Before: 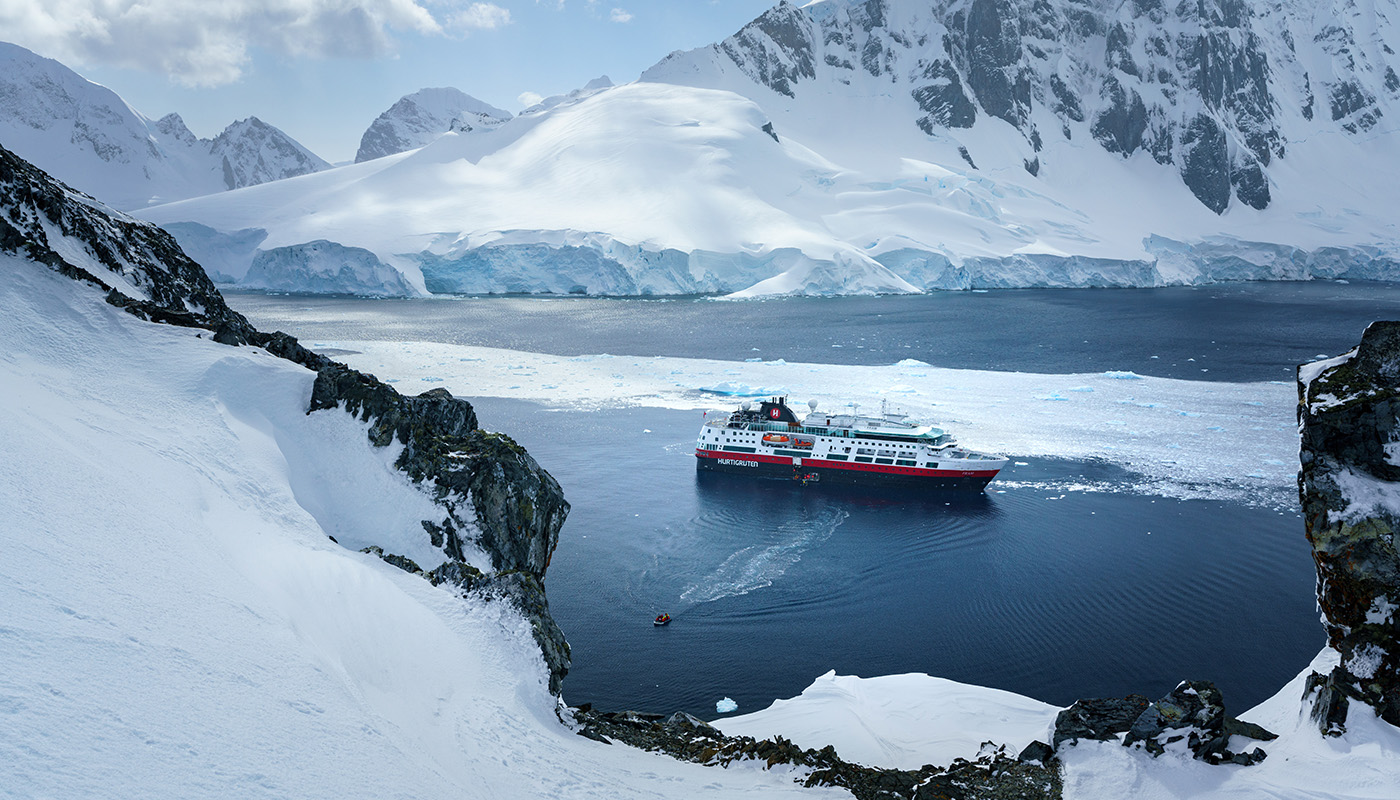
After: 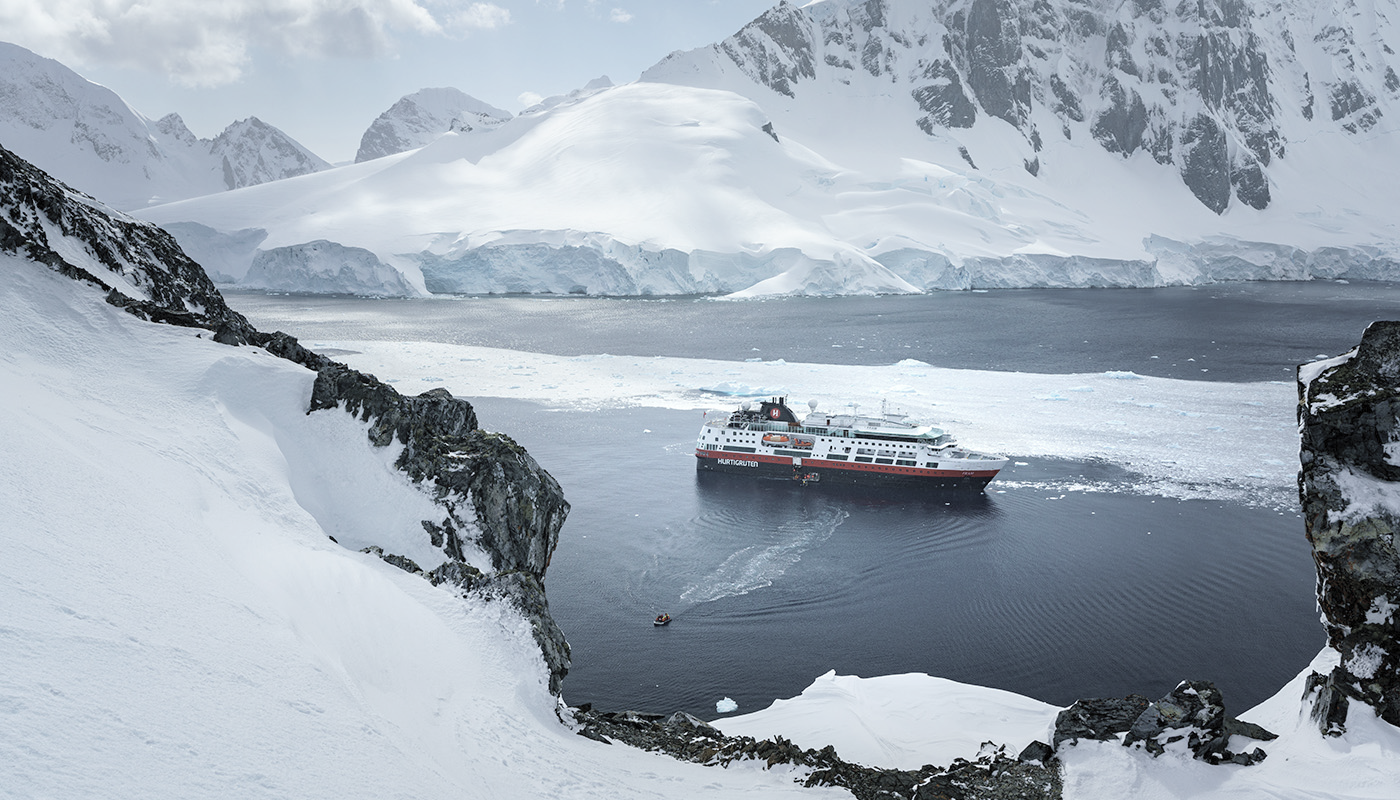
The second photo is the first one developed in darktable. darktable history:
contrast brightness saturation: brightness 0.18, saturation -0.5
white balance: emerald 1
